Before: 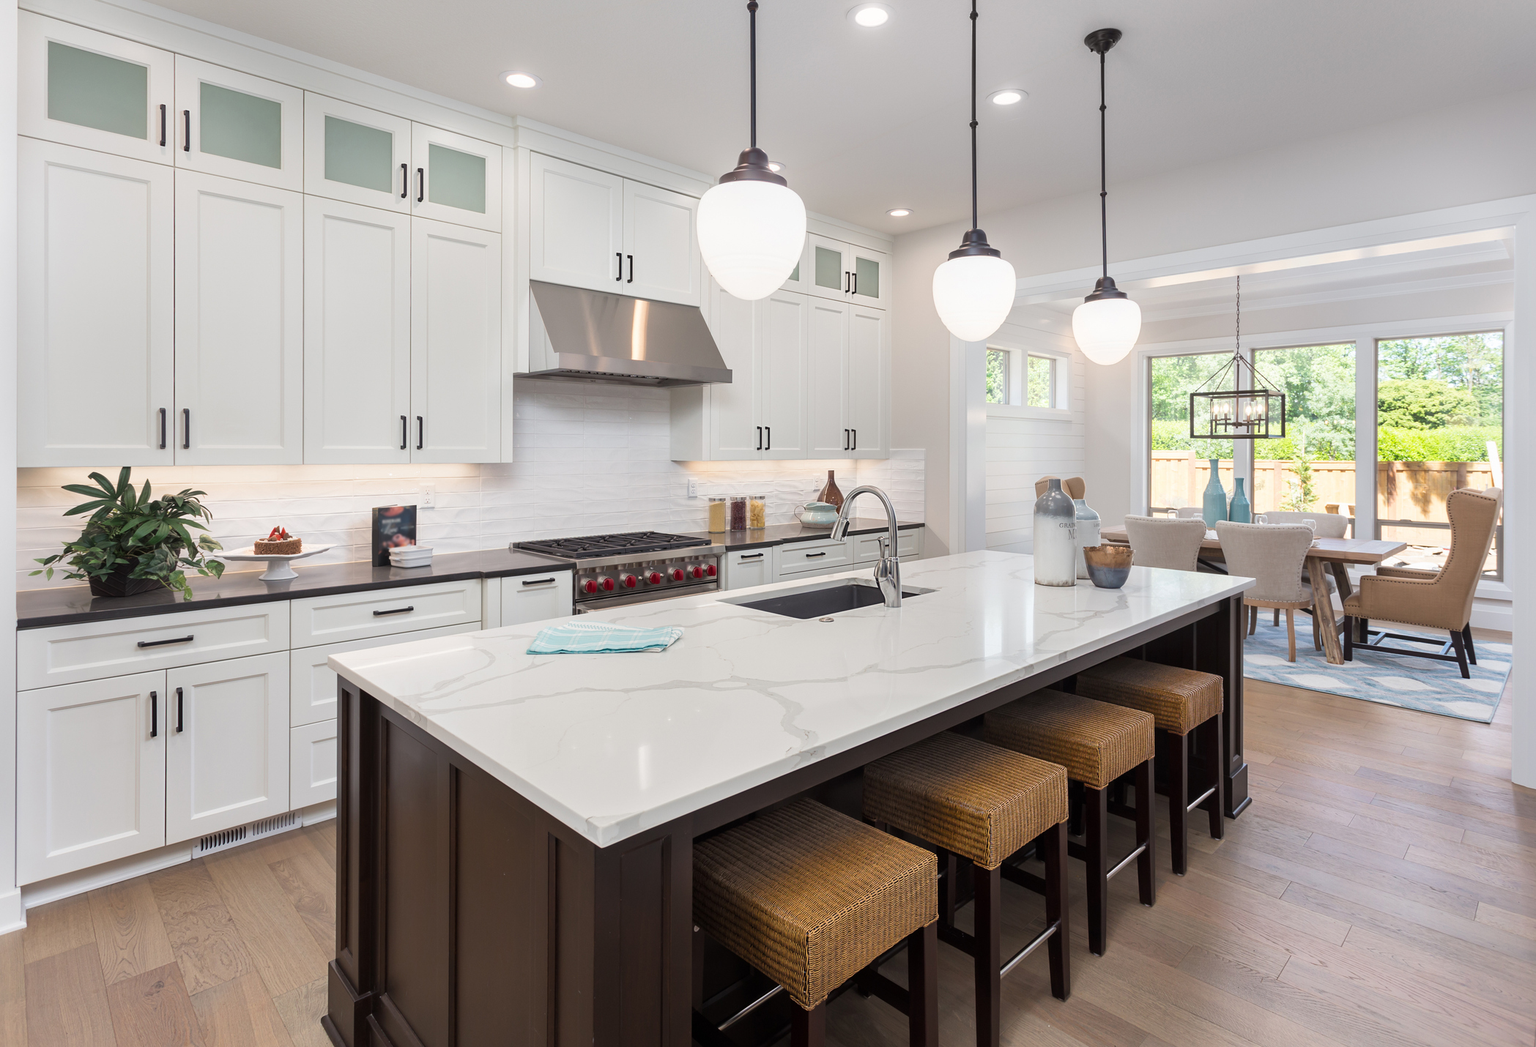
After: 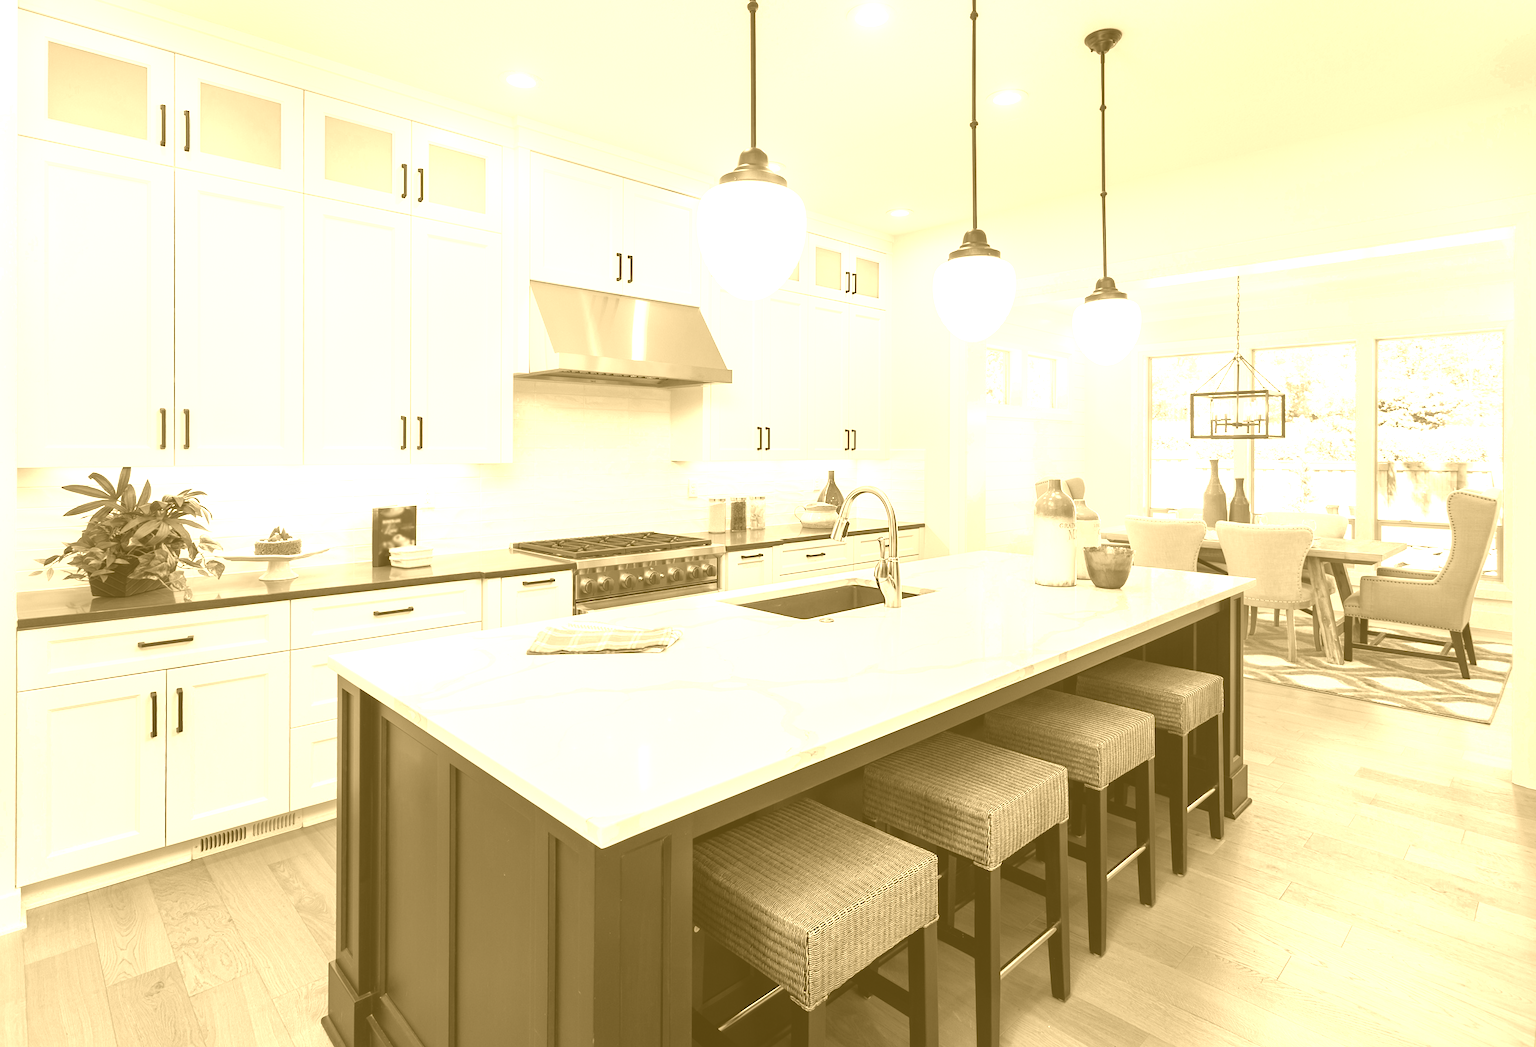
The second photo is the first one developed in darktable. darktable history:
color zones: curves: ch0 [(0, 0.497) (0.143, 0.5) (0.286, 0.5) (0.429, 0.483) (0.571, 0.116) (0.714, -0.006) (0.857, 0.28) (1, 0.497)]
colorize: hue 36°, source mix 100%
shadows and highlights: shadows 0, highlights 40
color correction: saturation 1.8
